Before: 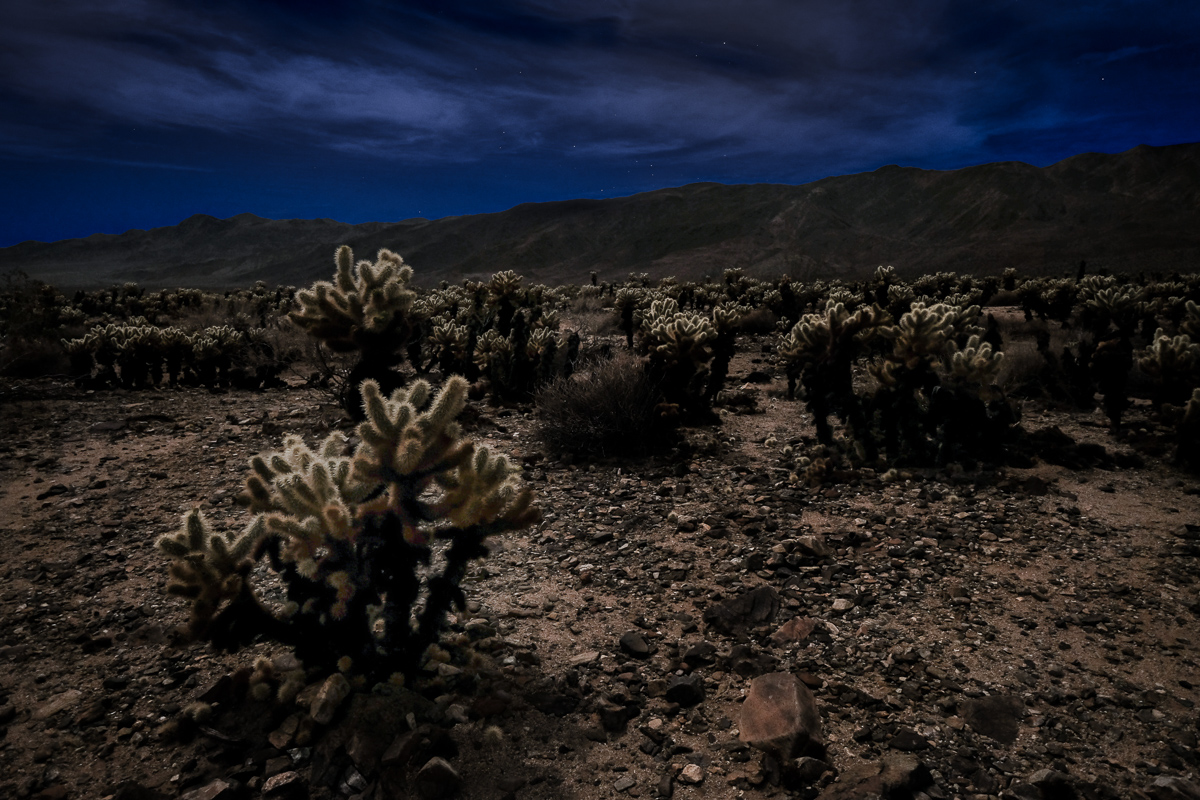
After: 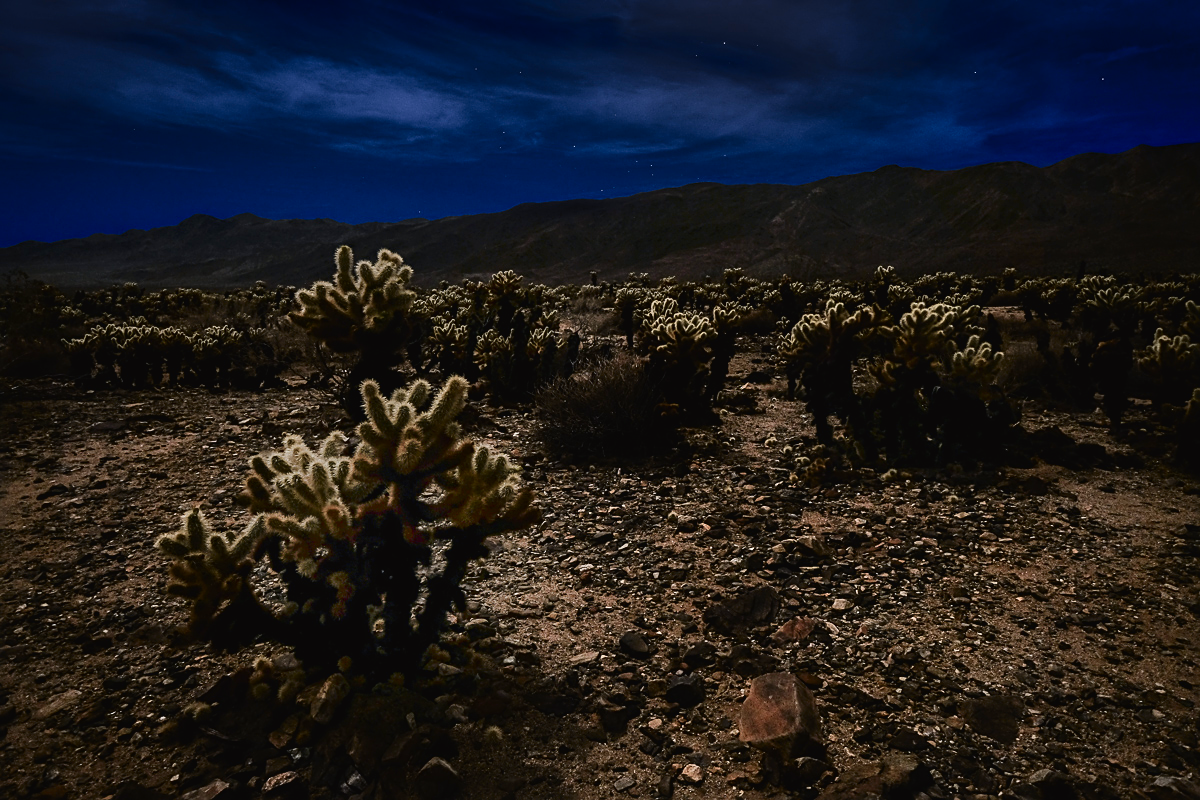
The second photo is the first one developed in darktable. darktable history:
tone curve: curves: ch0 [(0, 0.021) (0.049, 0.044) (0.158, 0.113) (0.351, 0.331) (0.485, 0.505) (0.656, 0.696) (0.868, 0.887) (1, 0.969)]; ch1 [(0, 0) (0.322, 0.328) (0.434, 0.438) (0.473, 0.477) (0.502, 0.503) (0.522, 0.526) (0.564, 0.591) (0.602, 0.632) (0.677, 0.701) (0.859, 0.885) (1, 1)]; ch2 [(0, 0) (0.33, 0.301) (0.452, 0.434) (0.502, 0.505) (0.535, 0.554) (0.565, 0.598) (0.618, 0.629) (1, 1)], color space Lab, independent channels, preserve colors none
tone equalizer: on, module defaults
sharpen: on, module defaults
